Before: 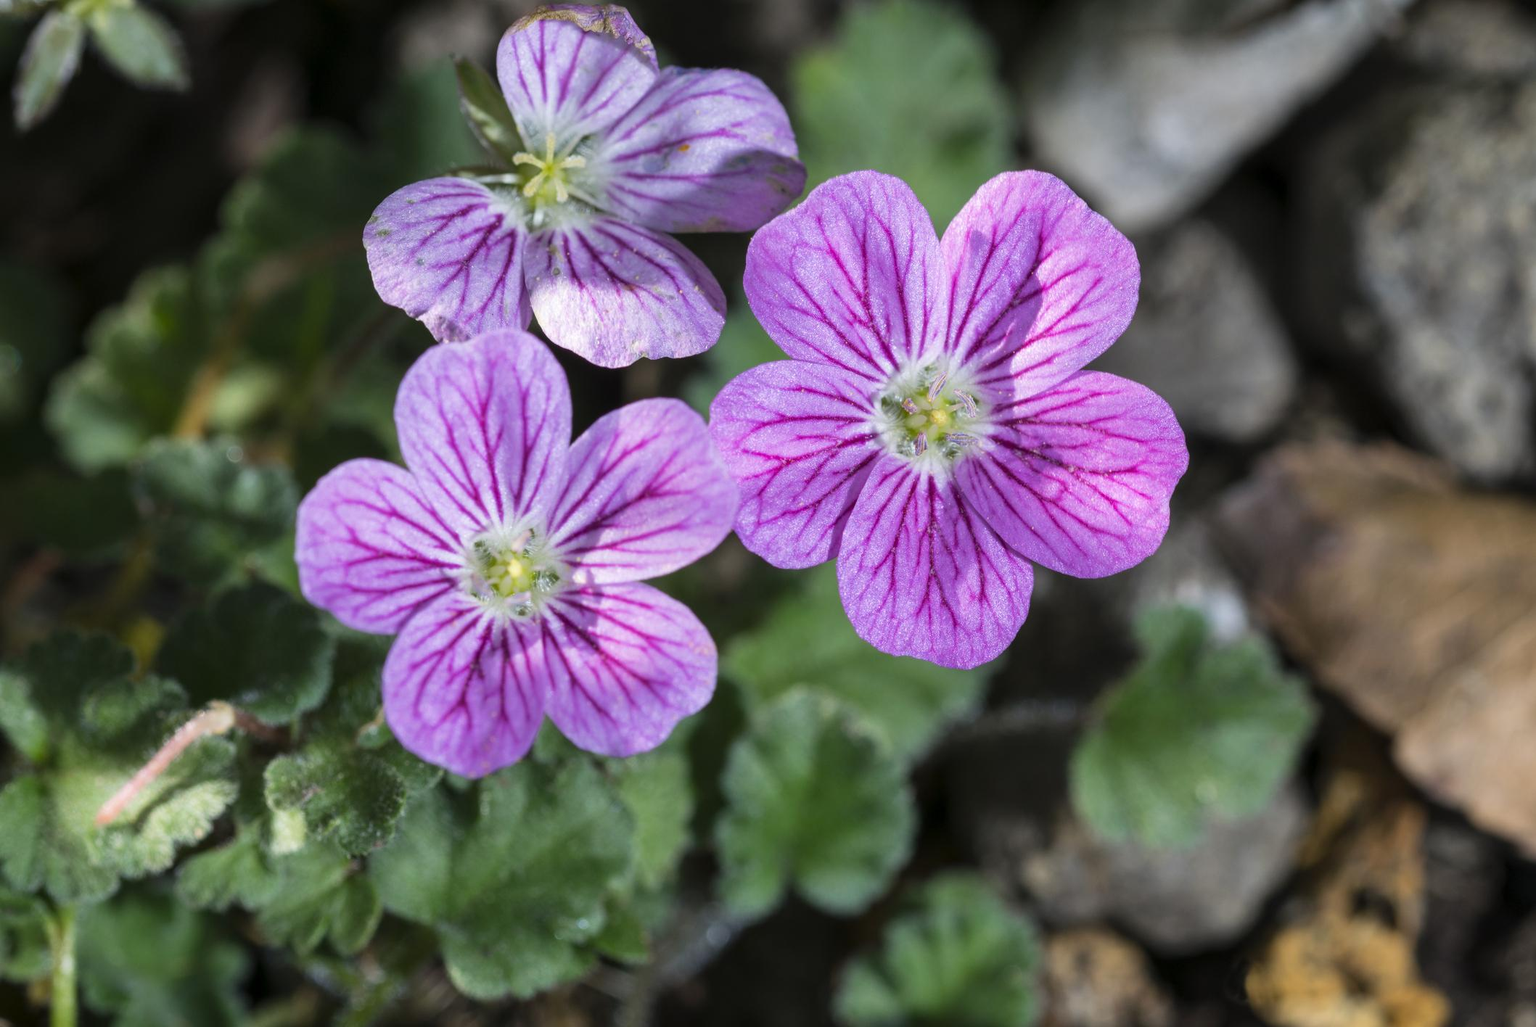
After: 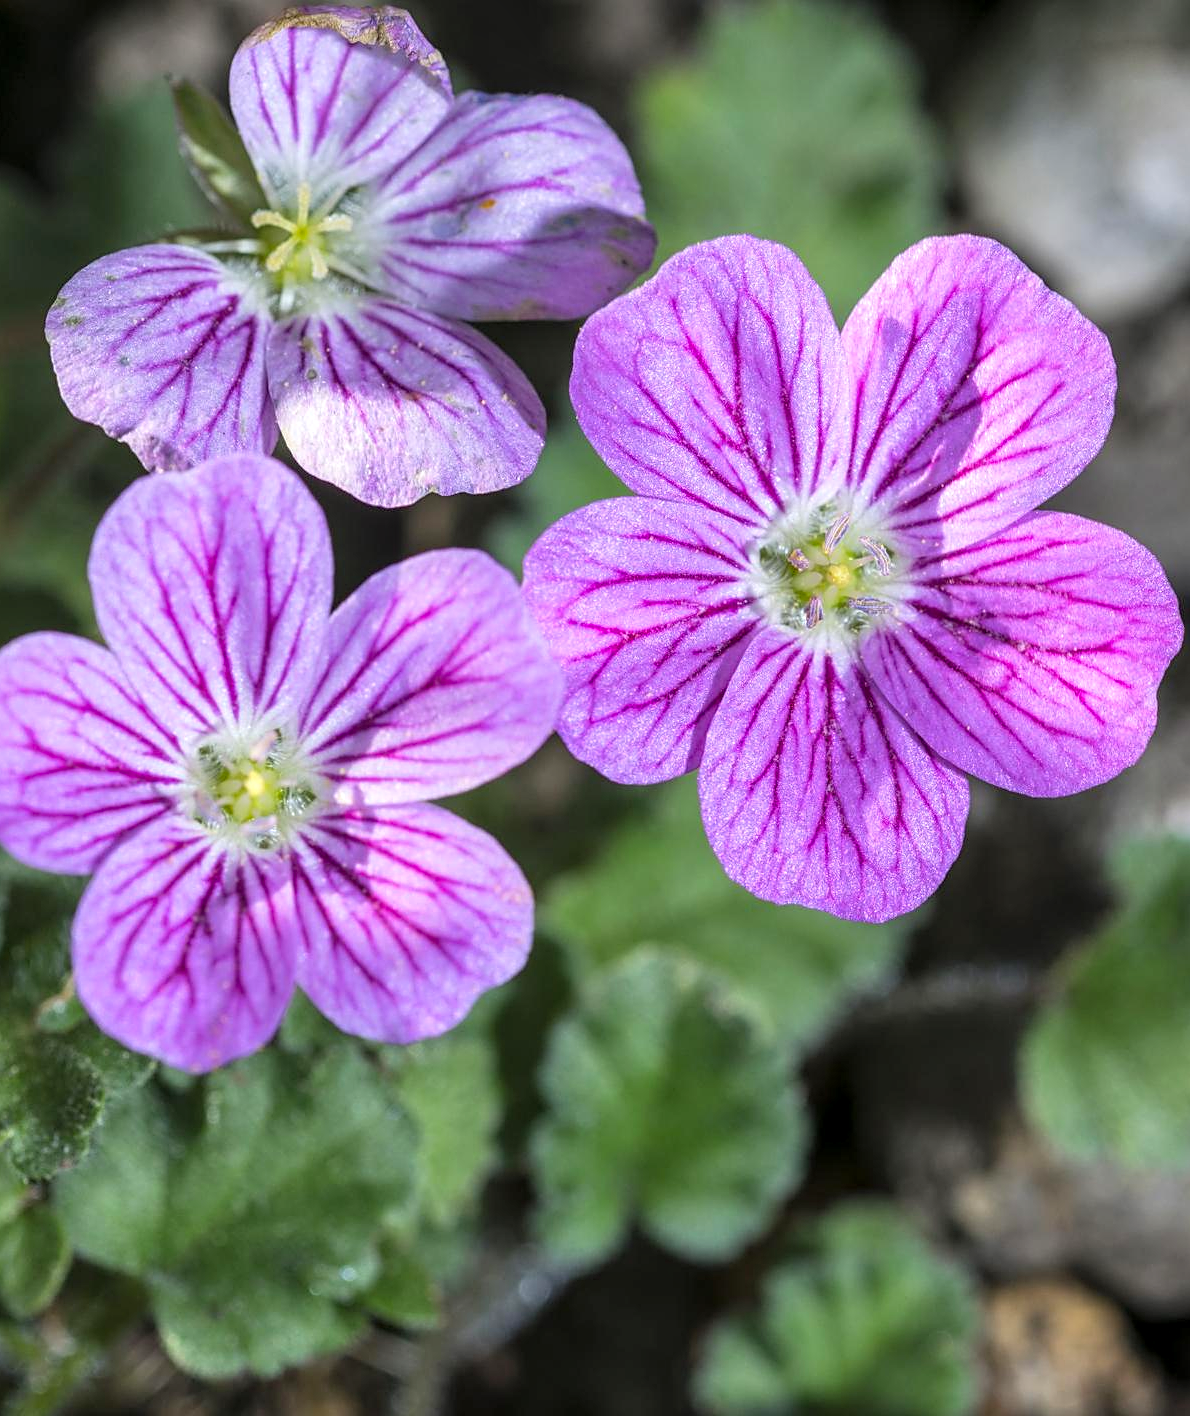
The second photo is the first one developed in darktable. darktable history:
local contrast: on, module defaults
sharpen: on, module defaults
contrast brightness saturation: brightness 0.09, saturation 0.19
crop: left 21.496%, right 22.254%
